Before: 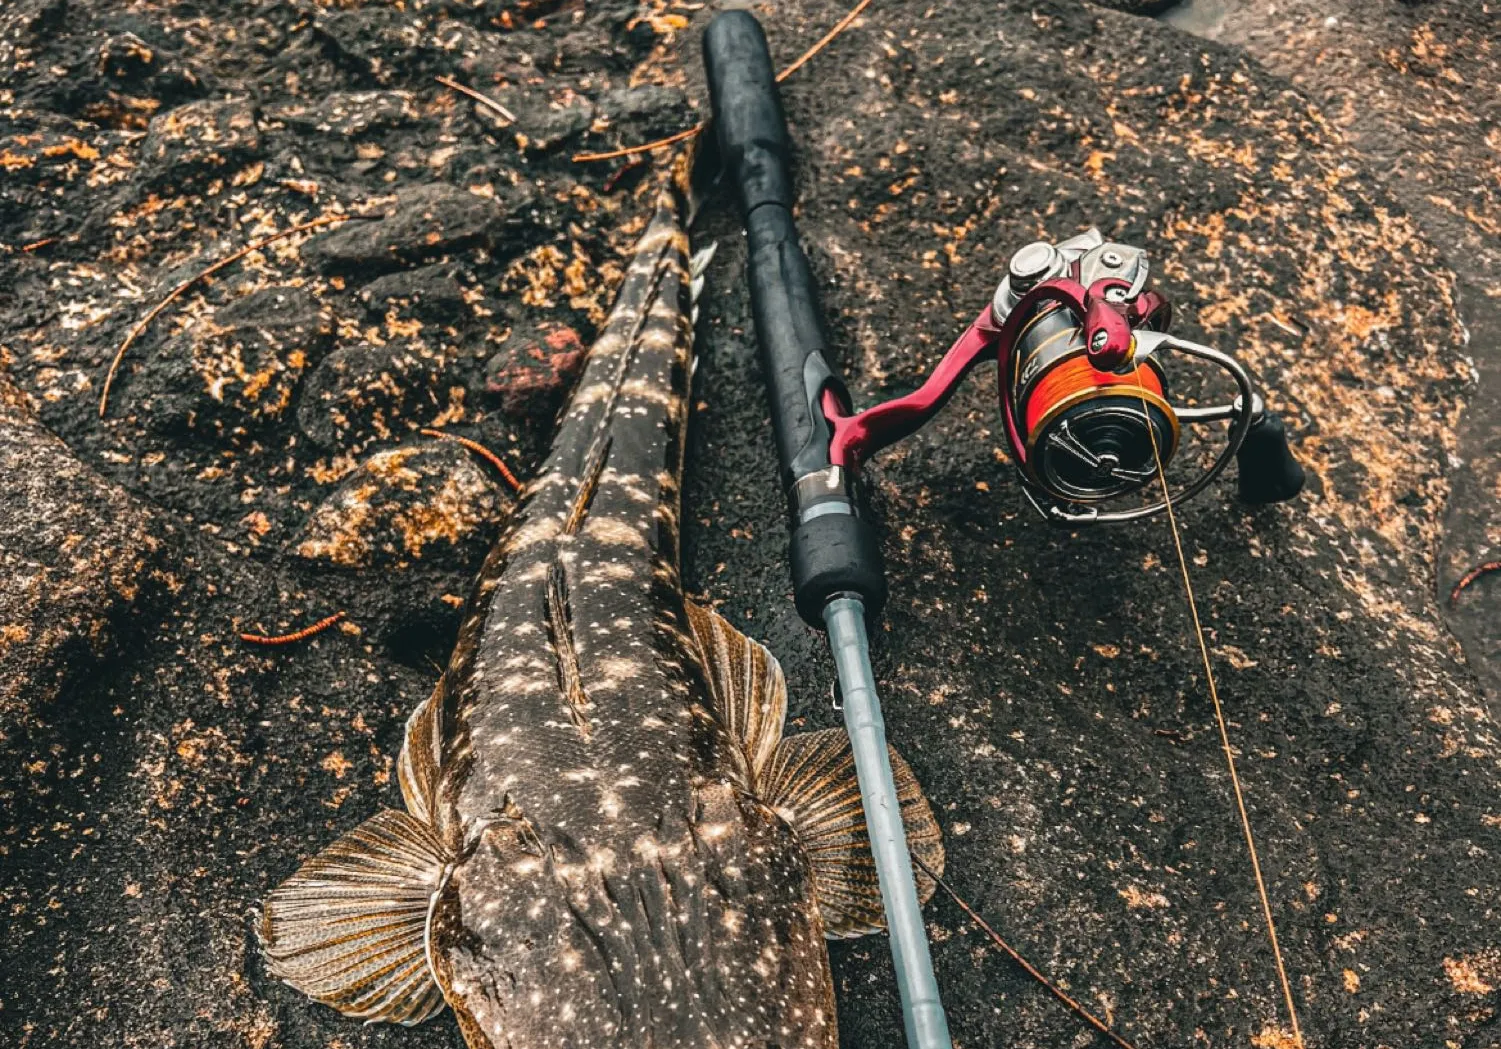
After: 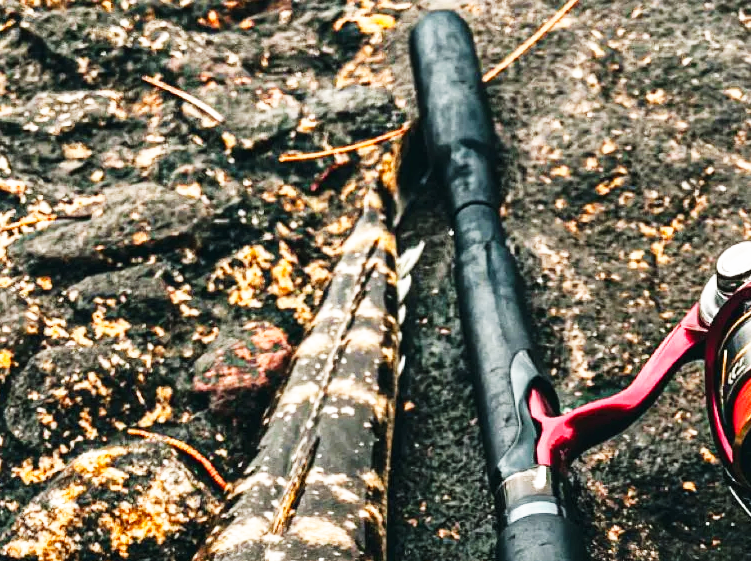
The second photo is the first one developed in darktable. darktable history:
base curve: curves: ch0 [(0, 0) (0.007, 0.004) (0.027, 0.03) (0.046, 0.07) (0.207, 0.54) (0.442, 0.872) (0.673, 0.972) (1, 1)], preserve colors none
crop: left 19.556%, right 30.401%, bottom 46.458%
